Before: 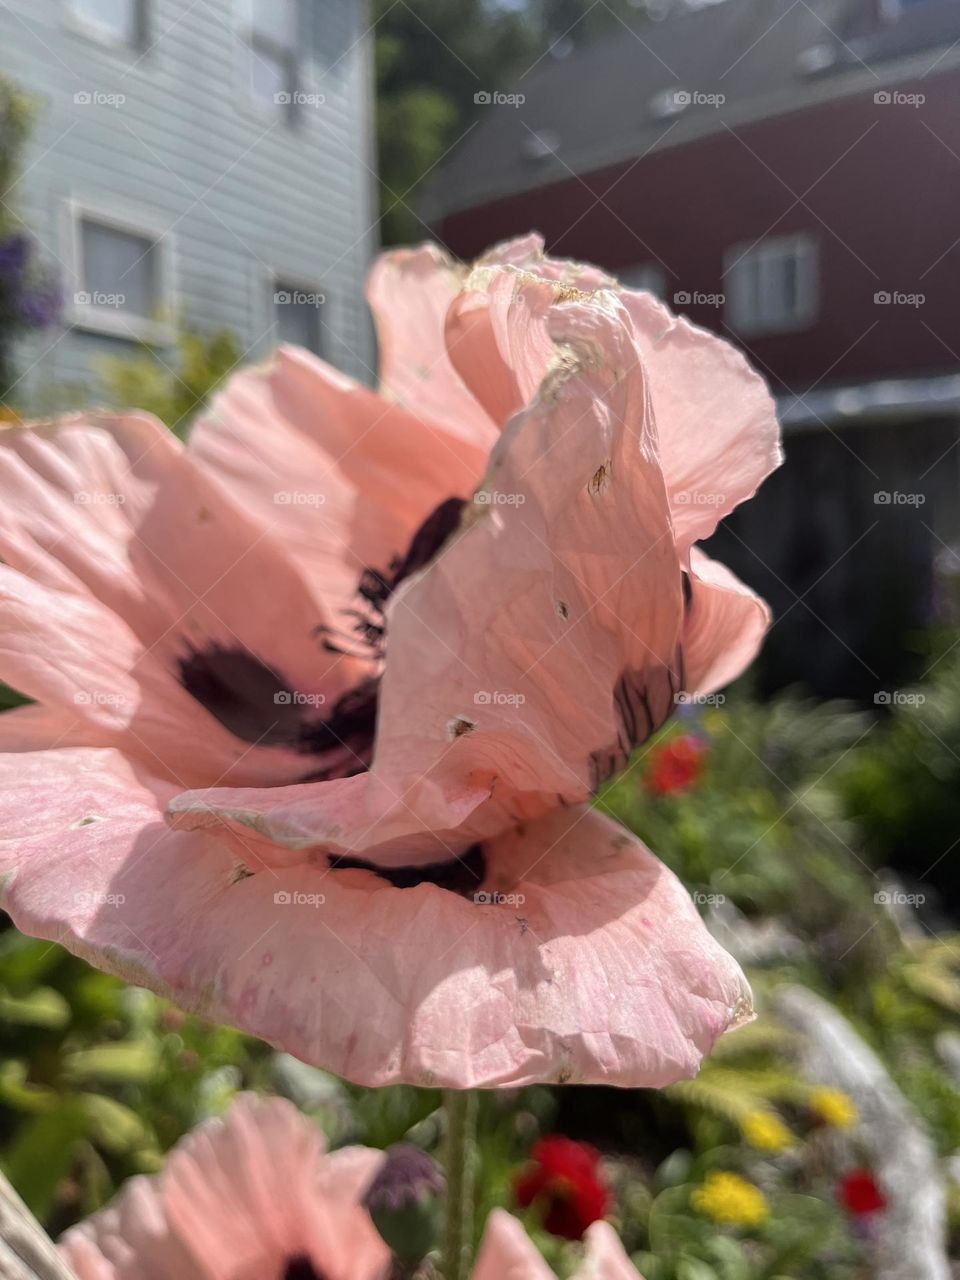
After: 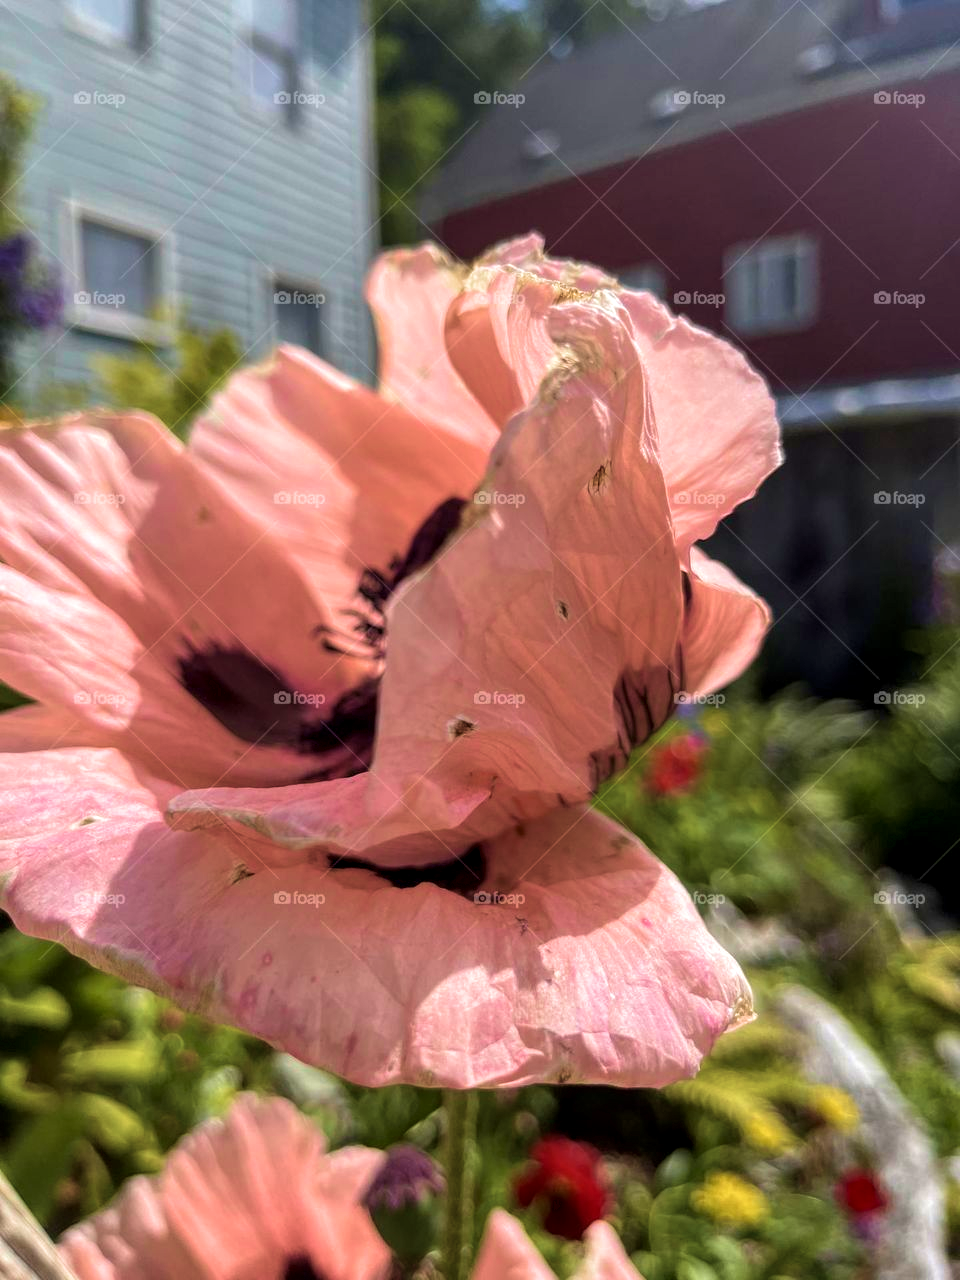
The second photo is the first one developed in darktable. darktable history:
local contrast: detail 130%
velvia: strength 73.83%
